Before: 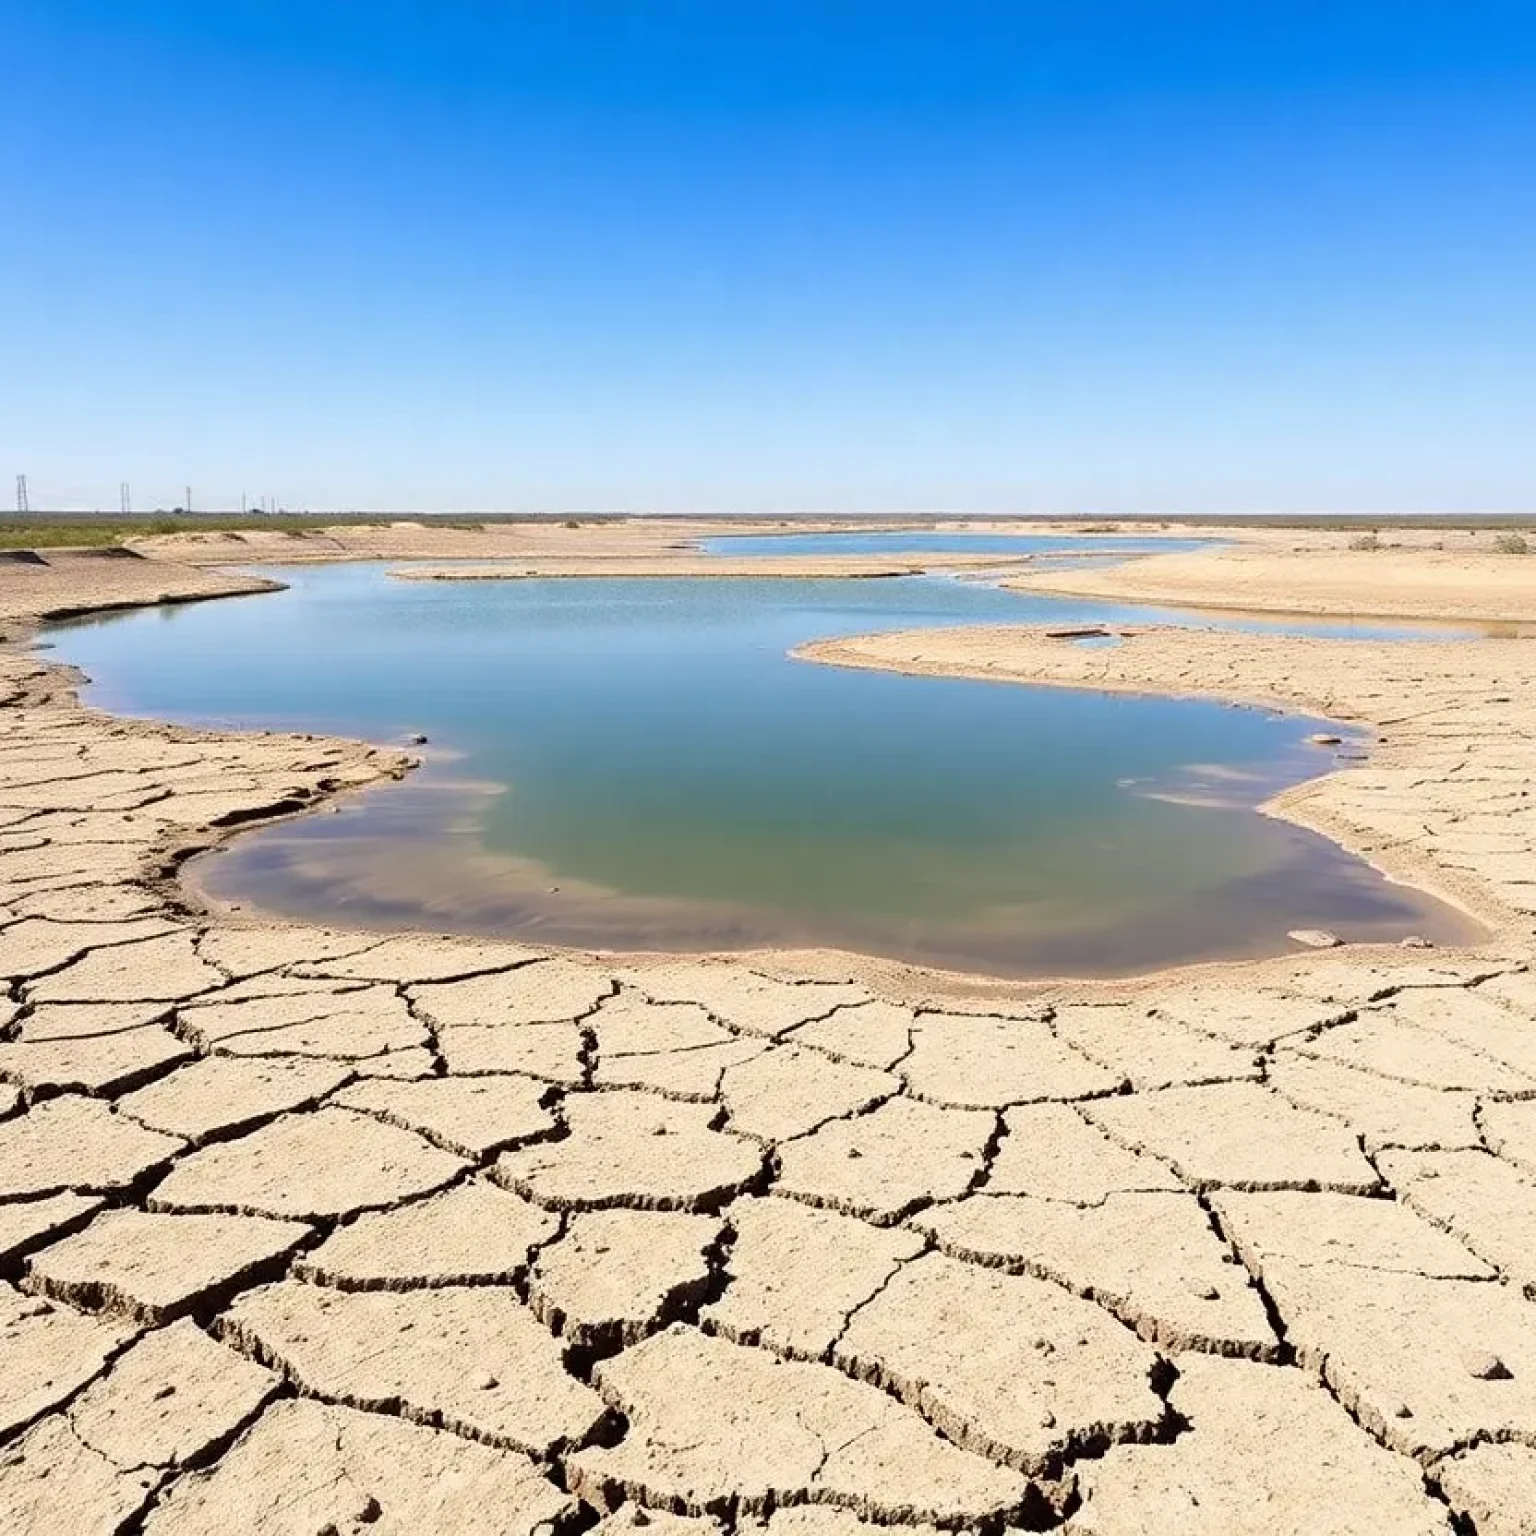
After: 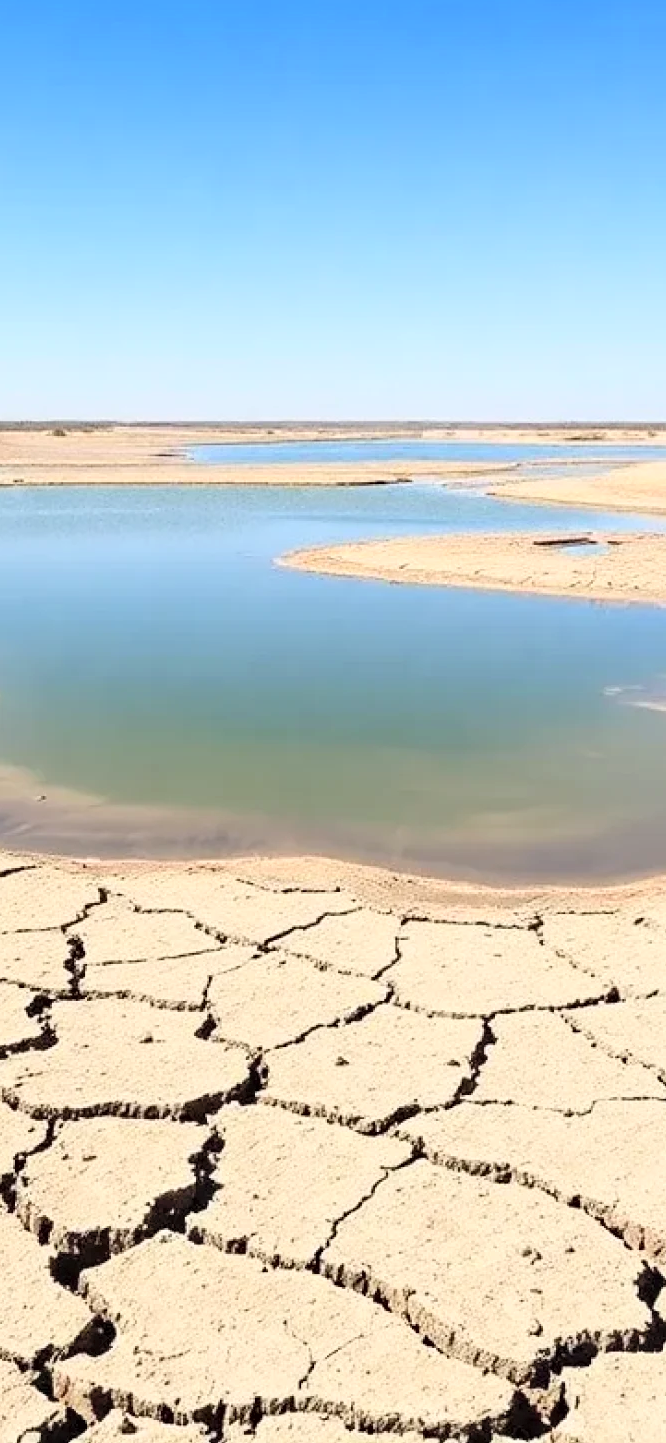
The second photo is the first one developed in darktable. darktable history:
contrast equalizer: octaves 7, y [[0.6 ×6], [0.55 ×6], [0 ×6], [0 ×6], [0 ×6]], mix 0.15
crop: left 33.452%, top 6.025%, right 23.155%
contrast brightness saturation: contrast 0.14, brightness 0.21
